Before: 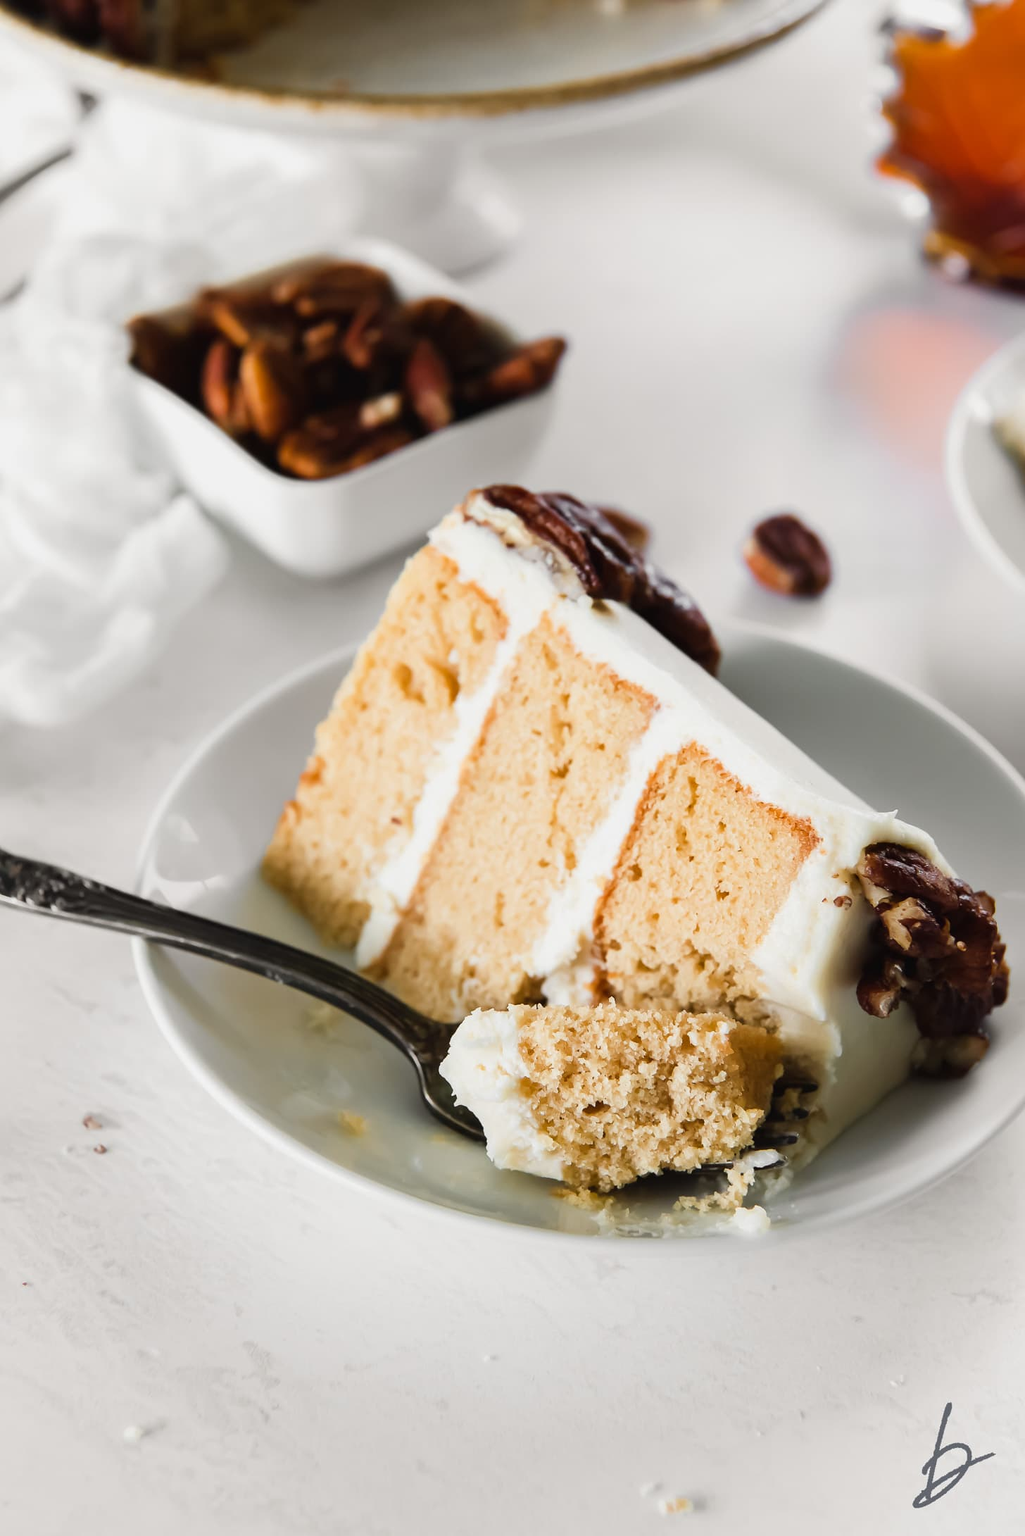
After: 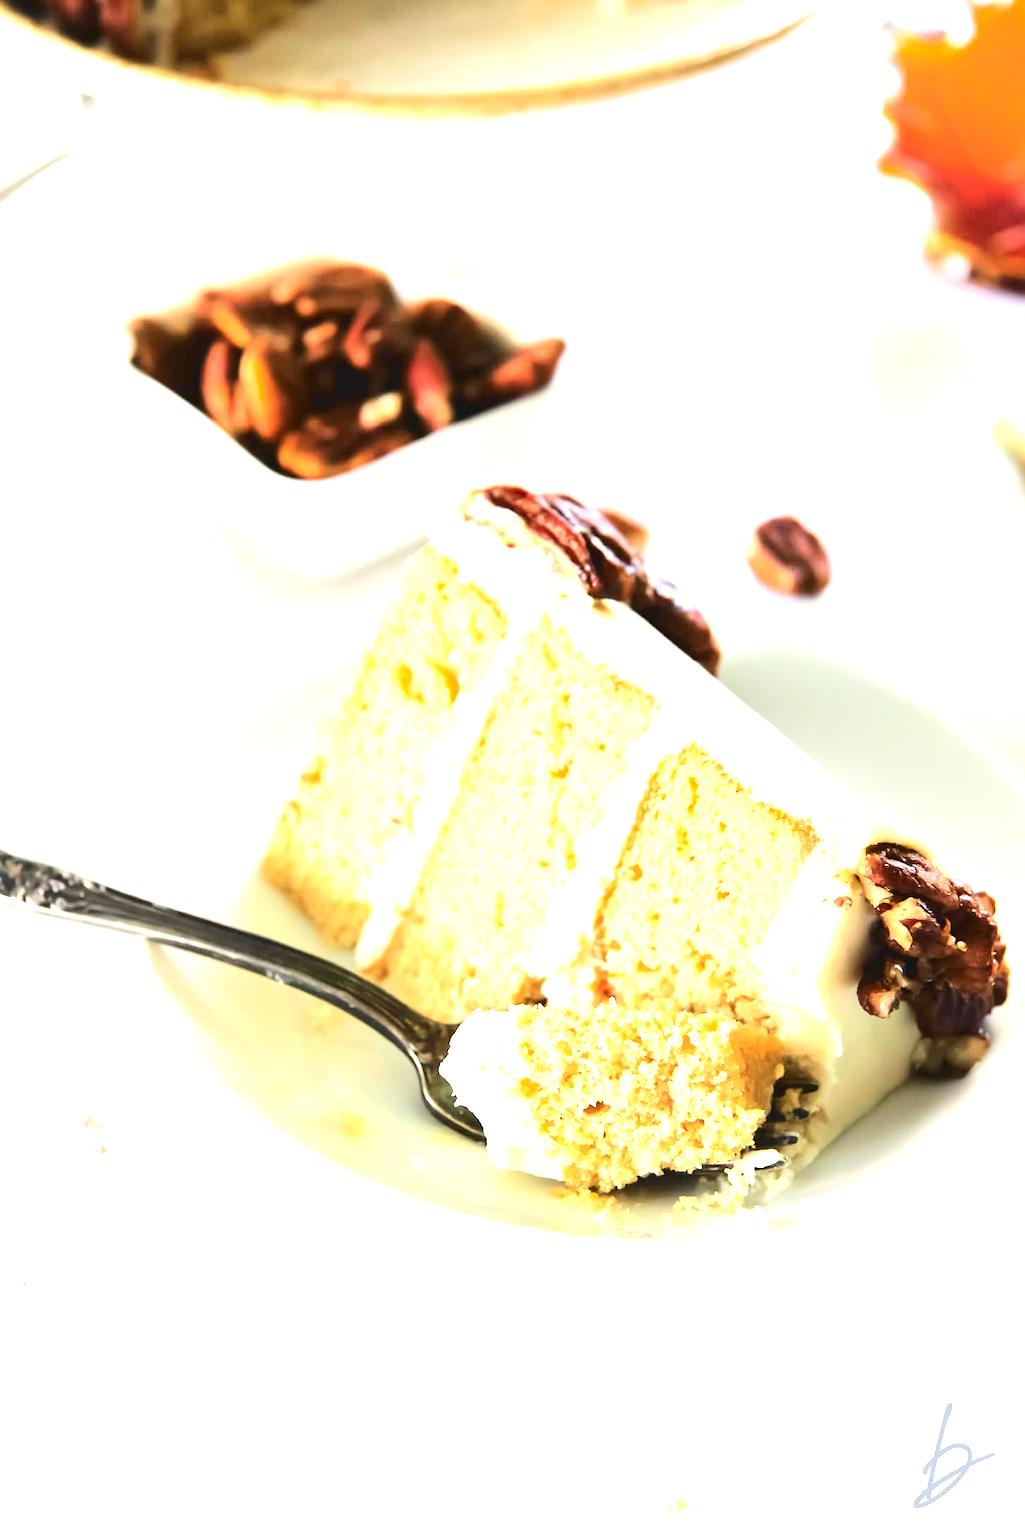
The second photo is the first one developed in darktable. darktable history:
exposure: exposure 2.061 EV, compensate highlight preservation false
tone curve: curves: ch0 [(0, 0) (0.114, 0.083) (0.291, 0.3) (0.447, 0.535) (0.602, 0.712) (0.772, 0.864) (0.999, 0.978)]; ch1 [(0, 0) (0.389, 0.352) (0.458, 0.433) (0.486, 0.474) (0.509, 0.505) (0.535, 0.541) (0.555, 0.557) (0.677, 0.724) (1, 1)]; ch2 [(0, 0) (0.369, 0.388) (0.449, 0.431) (0.501, 0.5) (0.528, 0.552) (0.561, 0.596) (0.697, 0.721) (1, 1)], color space Lab, independent channels, preserve colors none
